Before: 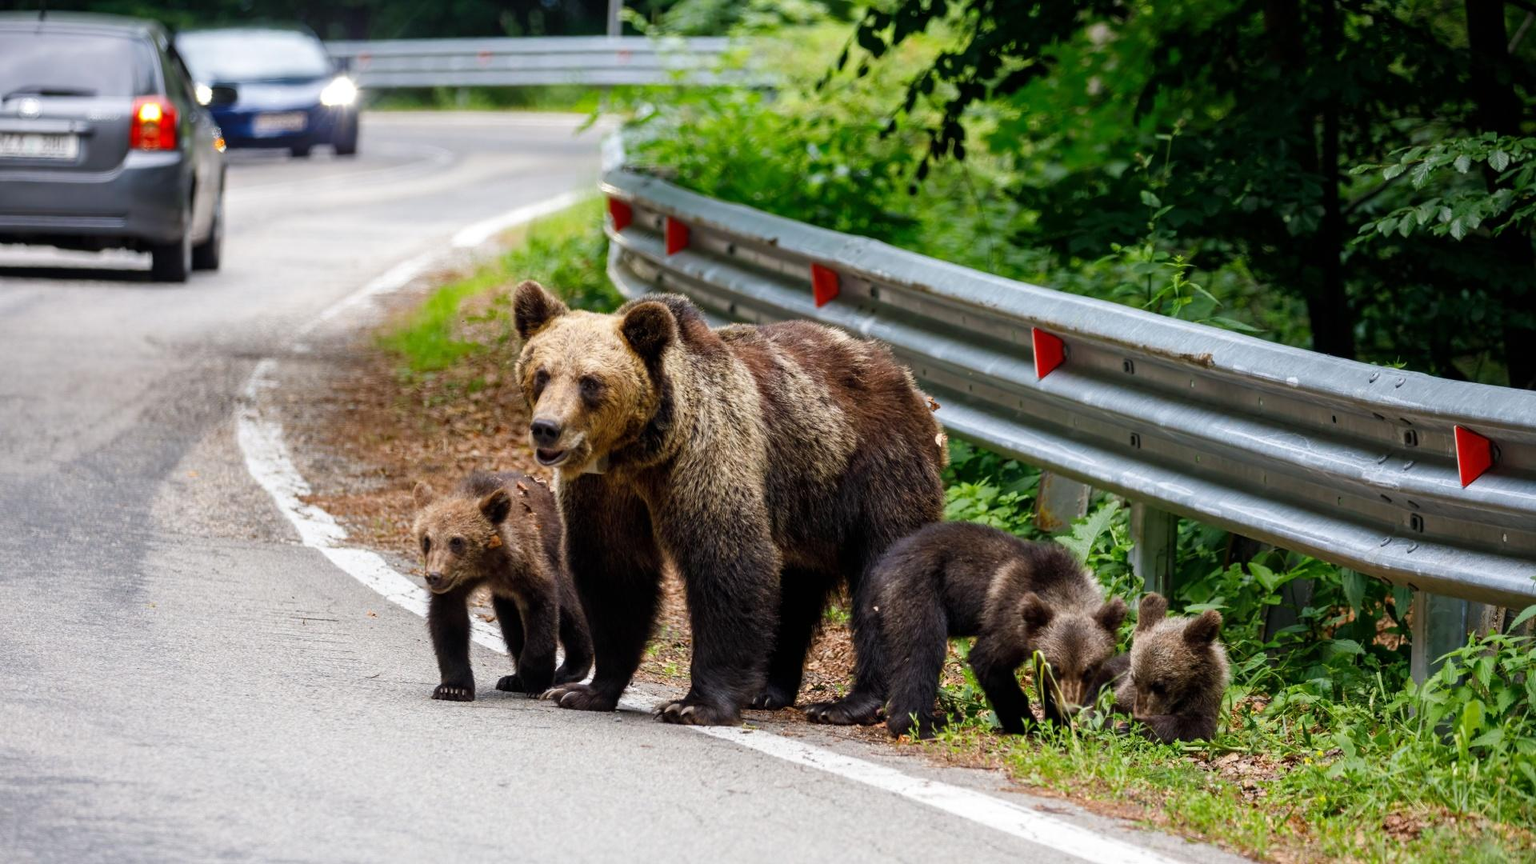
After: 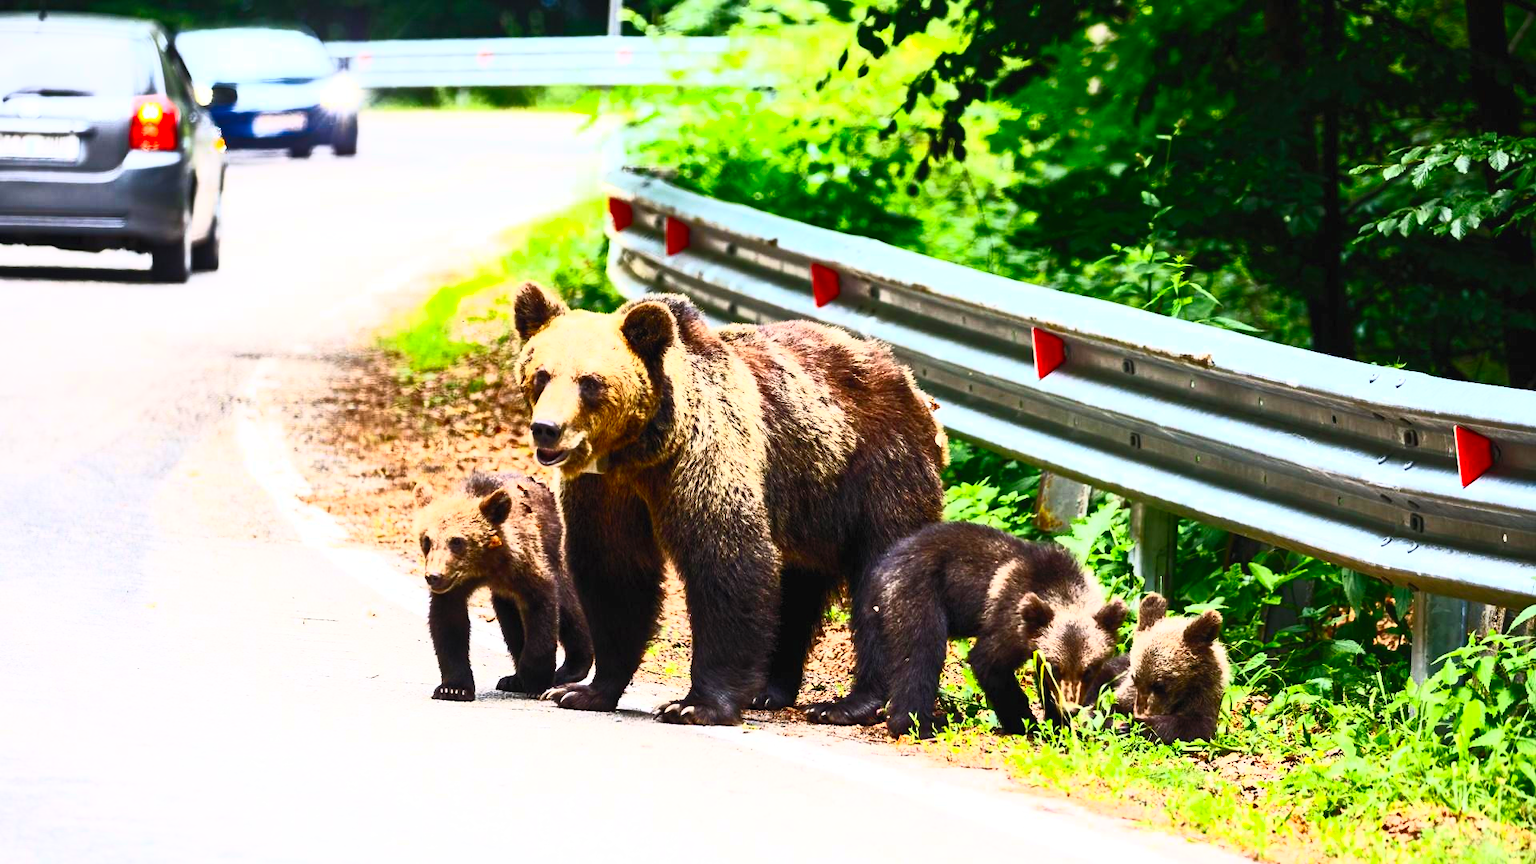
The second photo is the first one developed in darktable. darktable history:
exposure: black level correction 0, exposure 0.3 EV, compensate highlight preservation false
contrast brightness saturation: contrast 0.83, brightness 0.59, saturation 0.59
